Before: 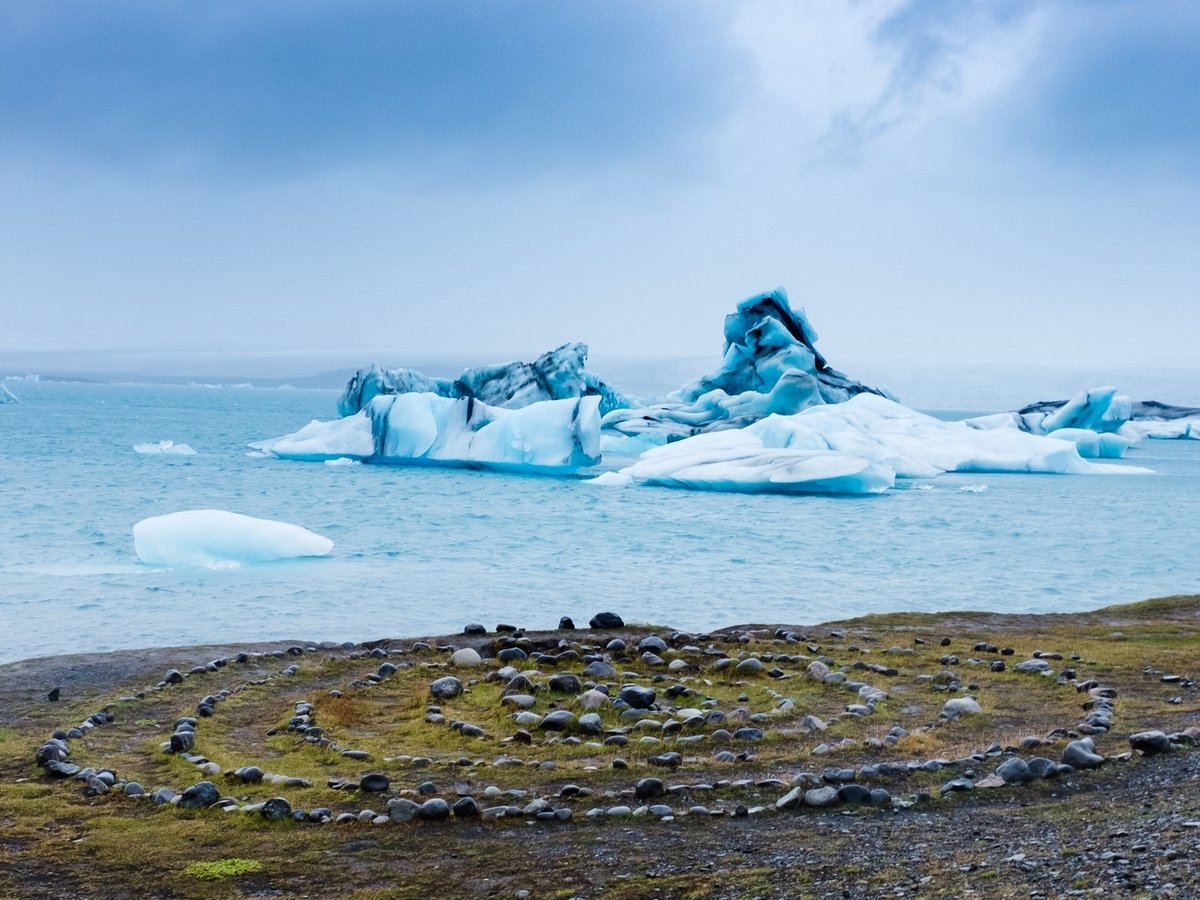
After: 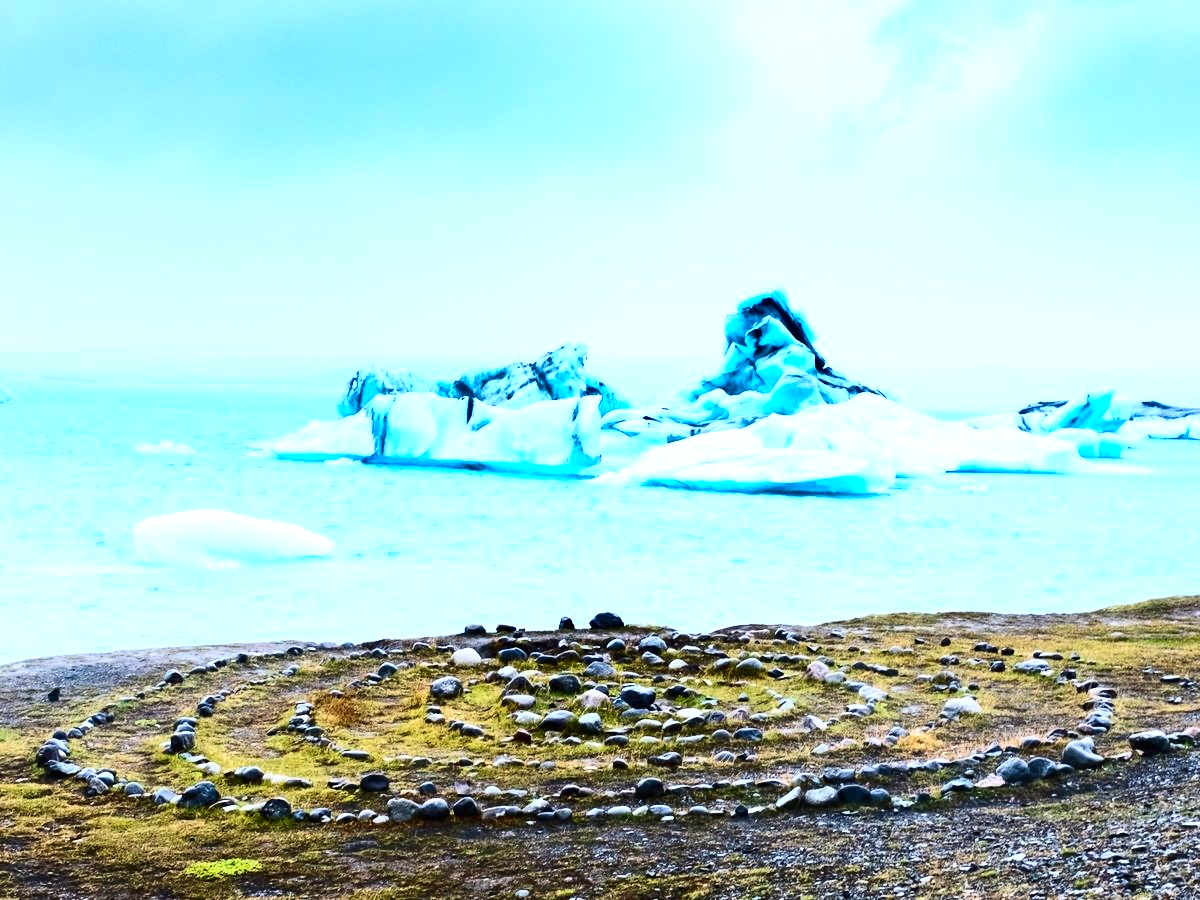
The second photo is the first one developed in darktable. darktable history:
contrast brightness saturation: contrast 0.398, brightness 0.045, saturation 0.256
exposure: black level correction 0, exposure 0.947 EV, compensate highlight preservation false
